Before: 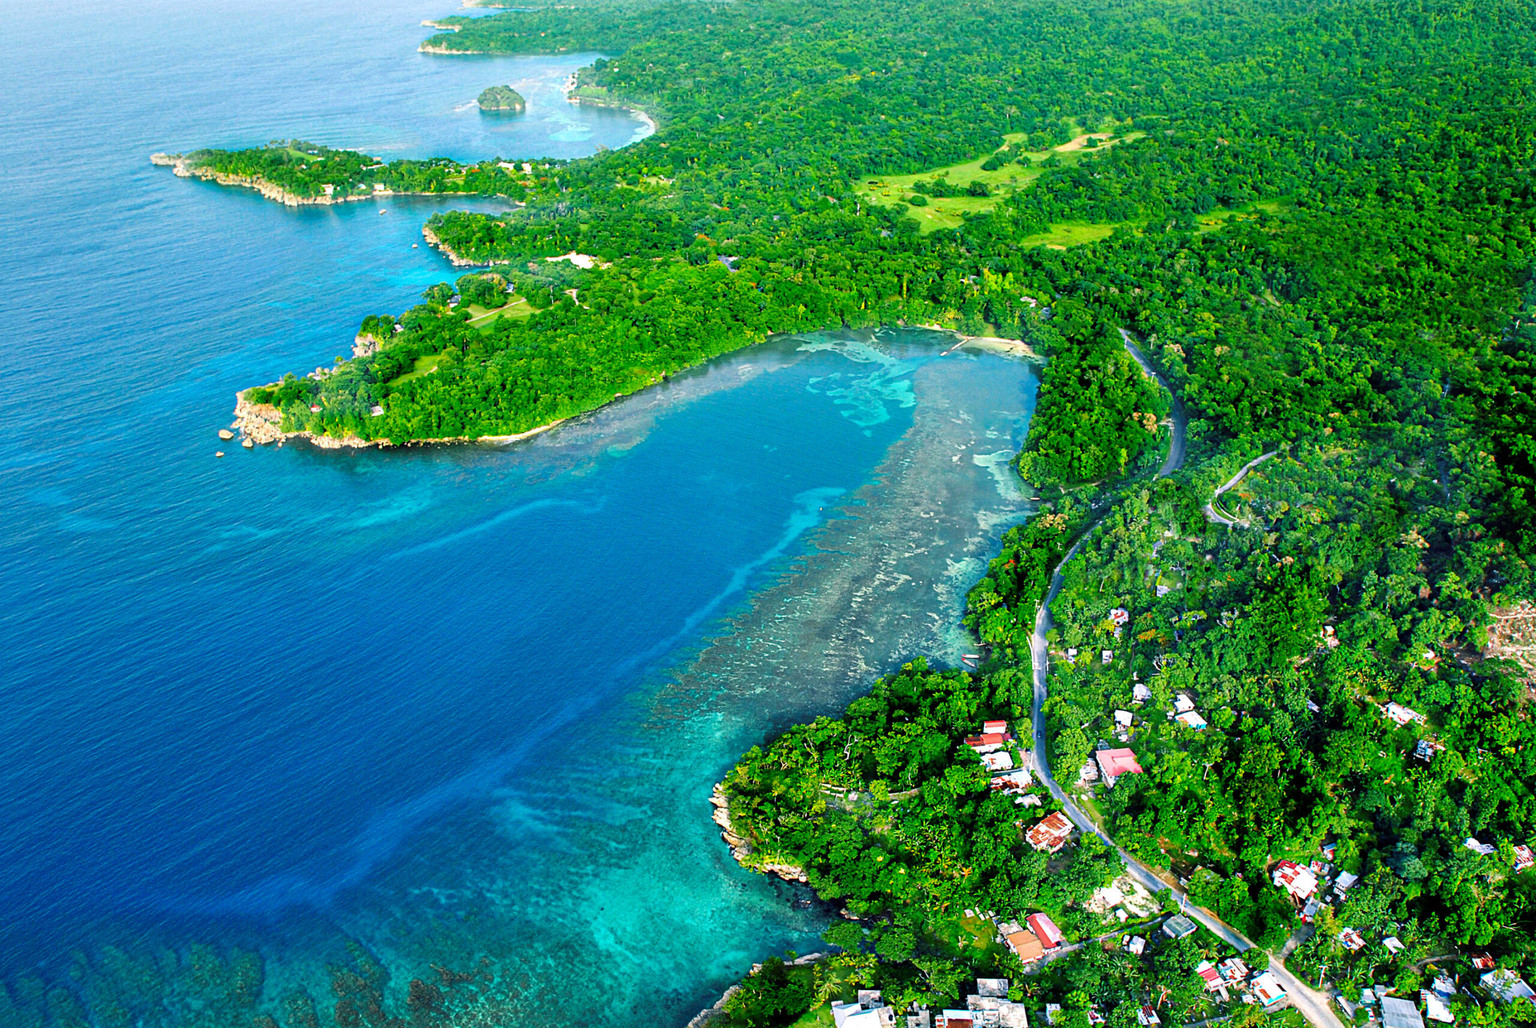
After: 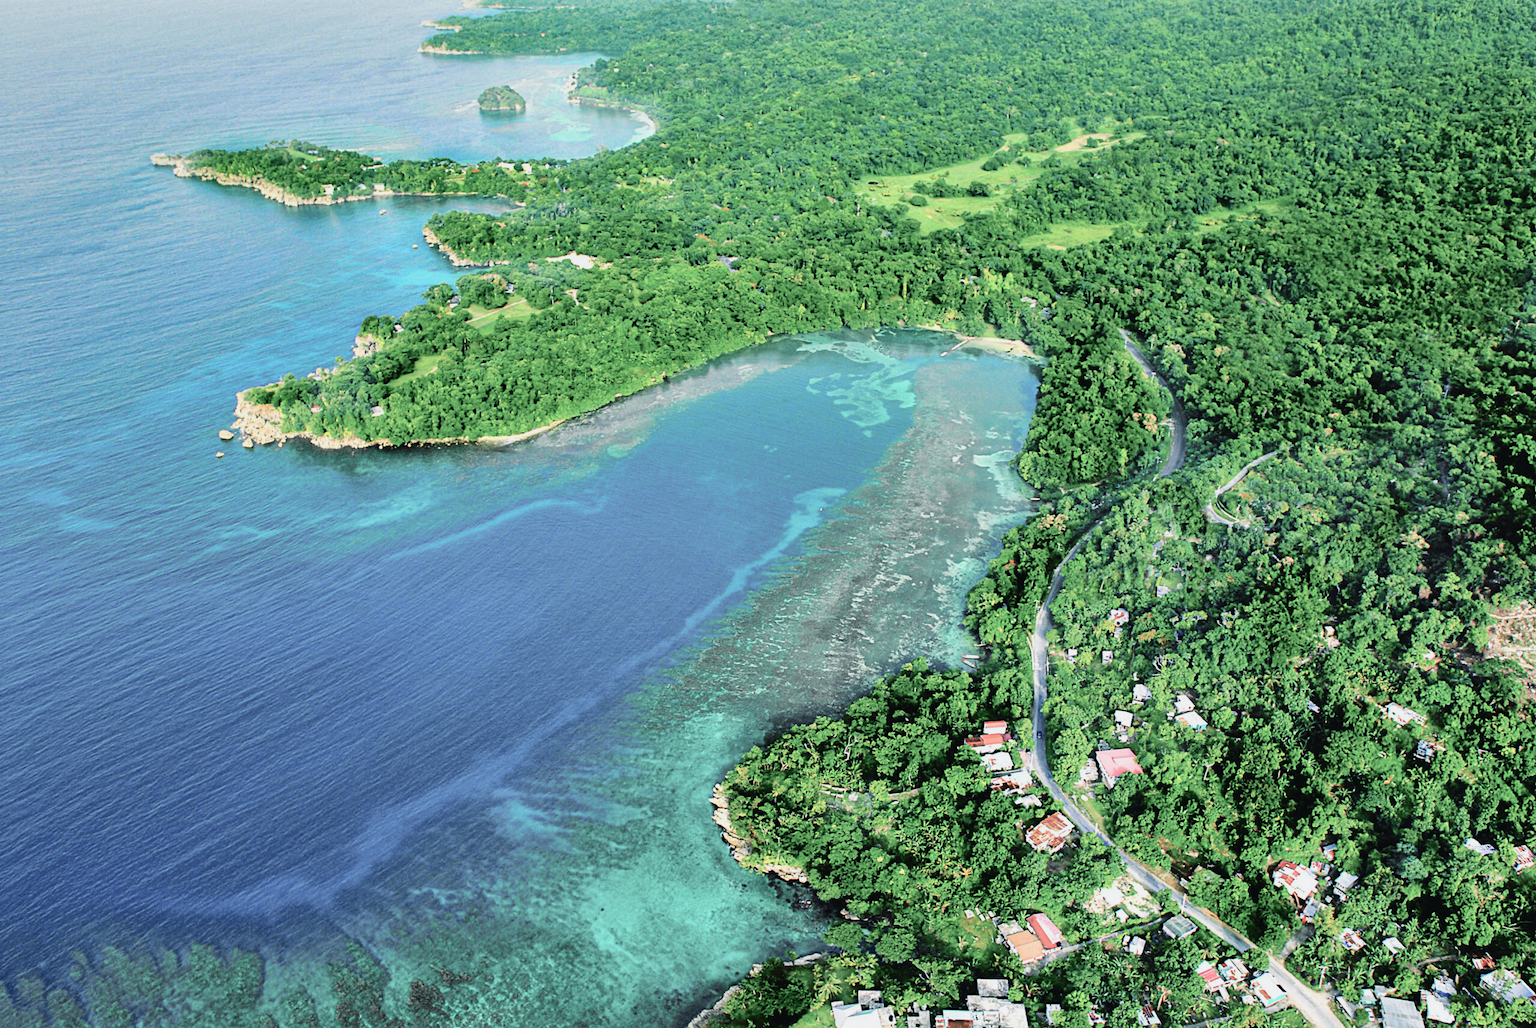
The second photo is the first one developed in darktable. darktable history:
exposure: exposure -0.116 EV, compensate exposure bias true, compensate highlight preservation false
tone curve: curves: ch0 [(0, 0.026) (0.104, 0.1) (0.233, 0.262) (0.398, 0.507) (0.498, 0.621) (0.65, 0.757) (0.835, 0.883) (1, 0.961)]; ch1 [(0, 0) (0.346, 0.307) (0.408, 0.369) (0.453, 0.457) (0.482, 0.476) (0.502, 0.498) (0.521, 0.507) (0.553, 0.554) (0.638, 0.646) (0.693, 0.727) (1, 1)]; ch2 [(0, 0) (0.366, 0.337) (0.434, 0.46) (0.485, 0.494) (0.5, 0.494) (0.511, 0.508) (0.537, 0.55) (0.579, 0.599) (0.663, 0.67) (1, 1)], color space Lab, independent channels, preserve colors none
tone equalizer: on, module defaults
shadows and highlights: low approximation 0.01, soften with gaussian
color correction: saturation 0.57
